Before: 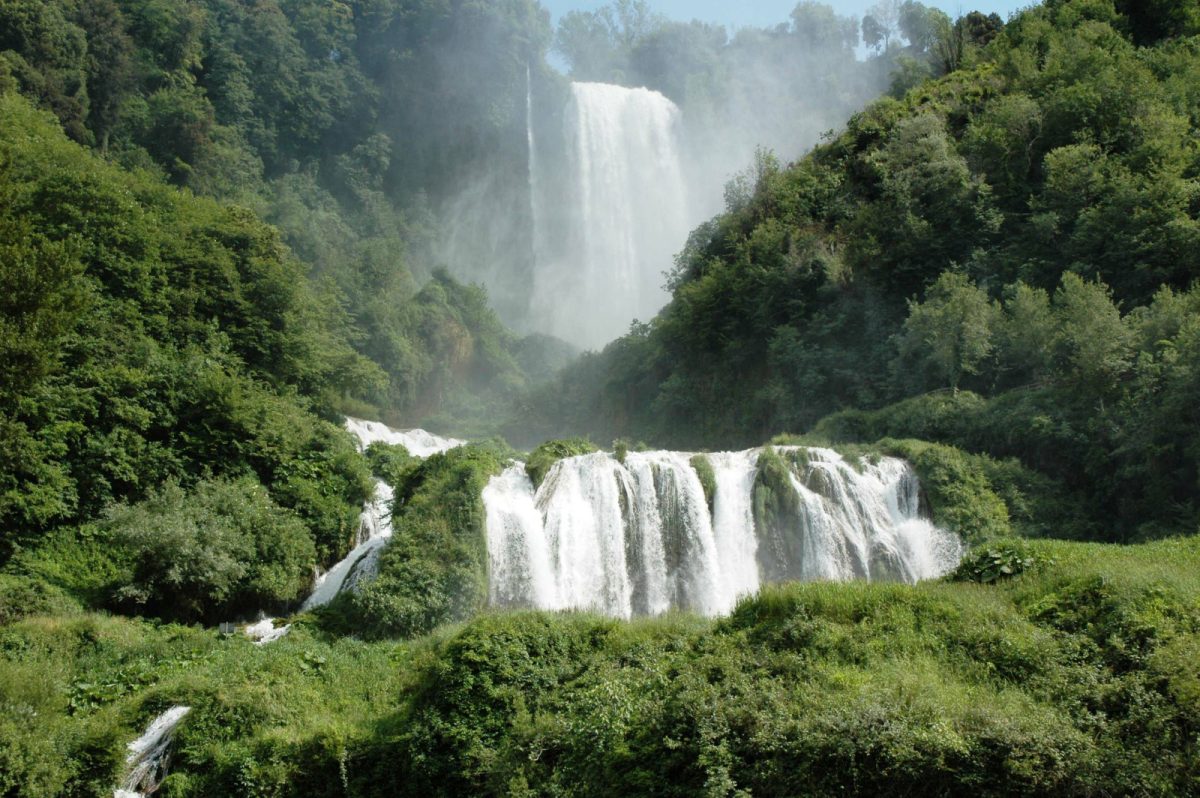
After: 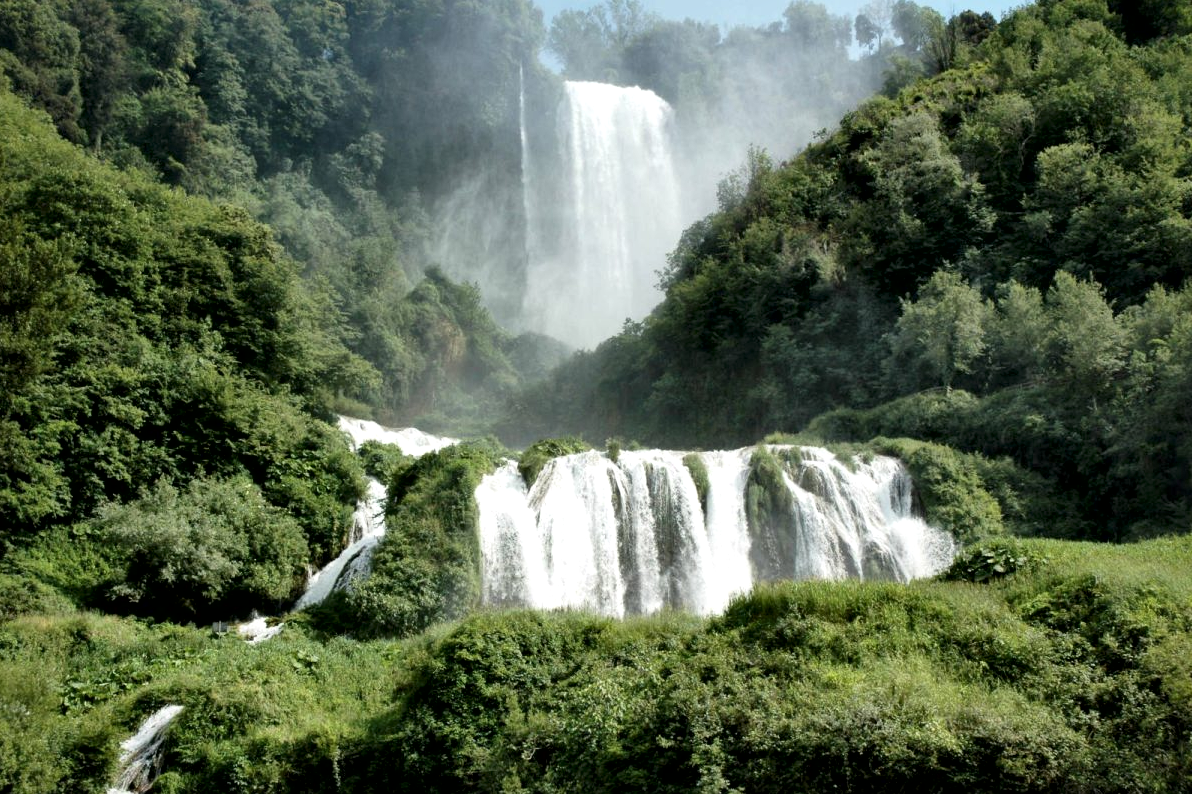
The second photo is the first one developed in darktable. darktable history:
local contrast: mode bilateral grid, contrast 71, coarseness 74, detail 180%, midtone range 0.2
crop and rotate: left 0.618%, top 0.135%, bottom 0.282%
